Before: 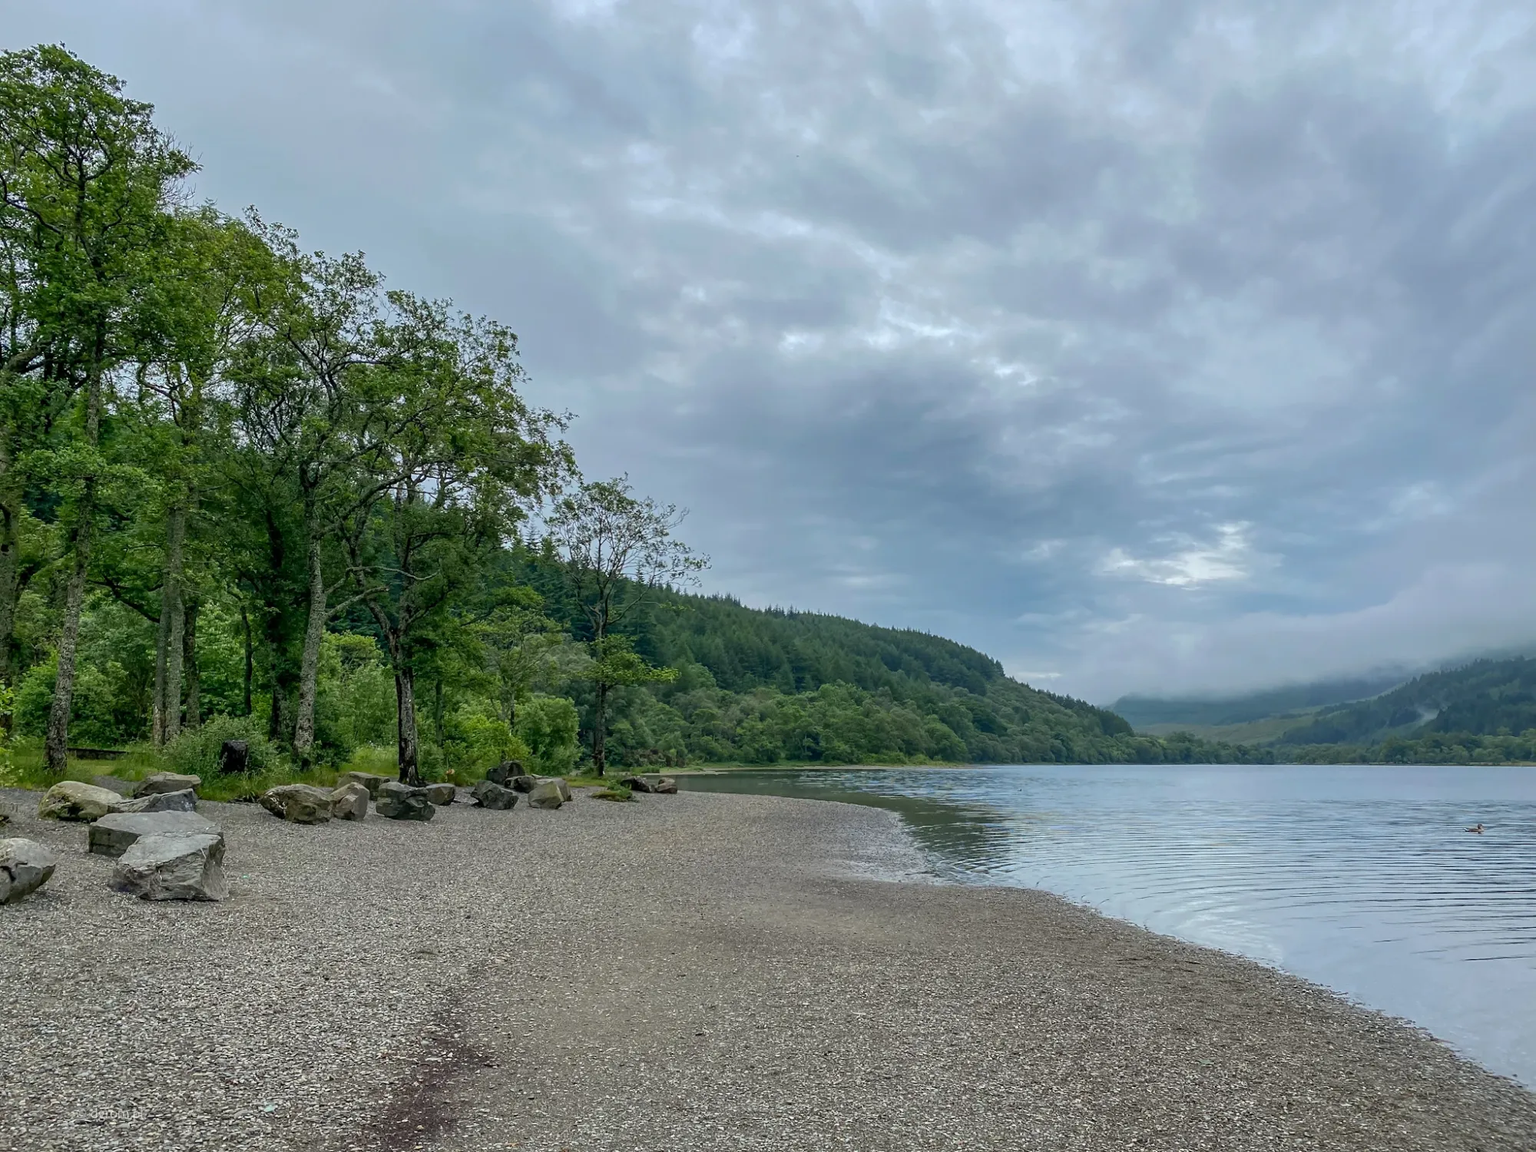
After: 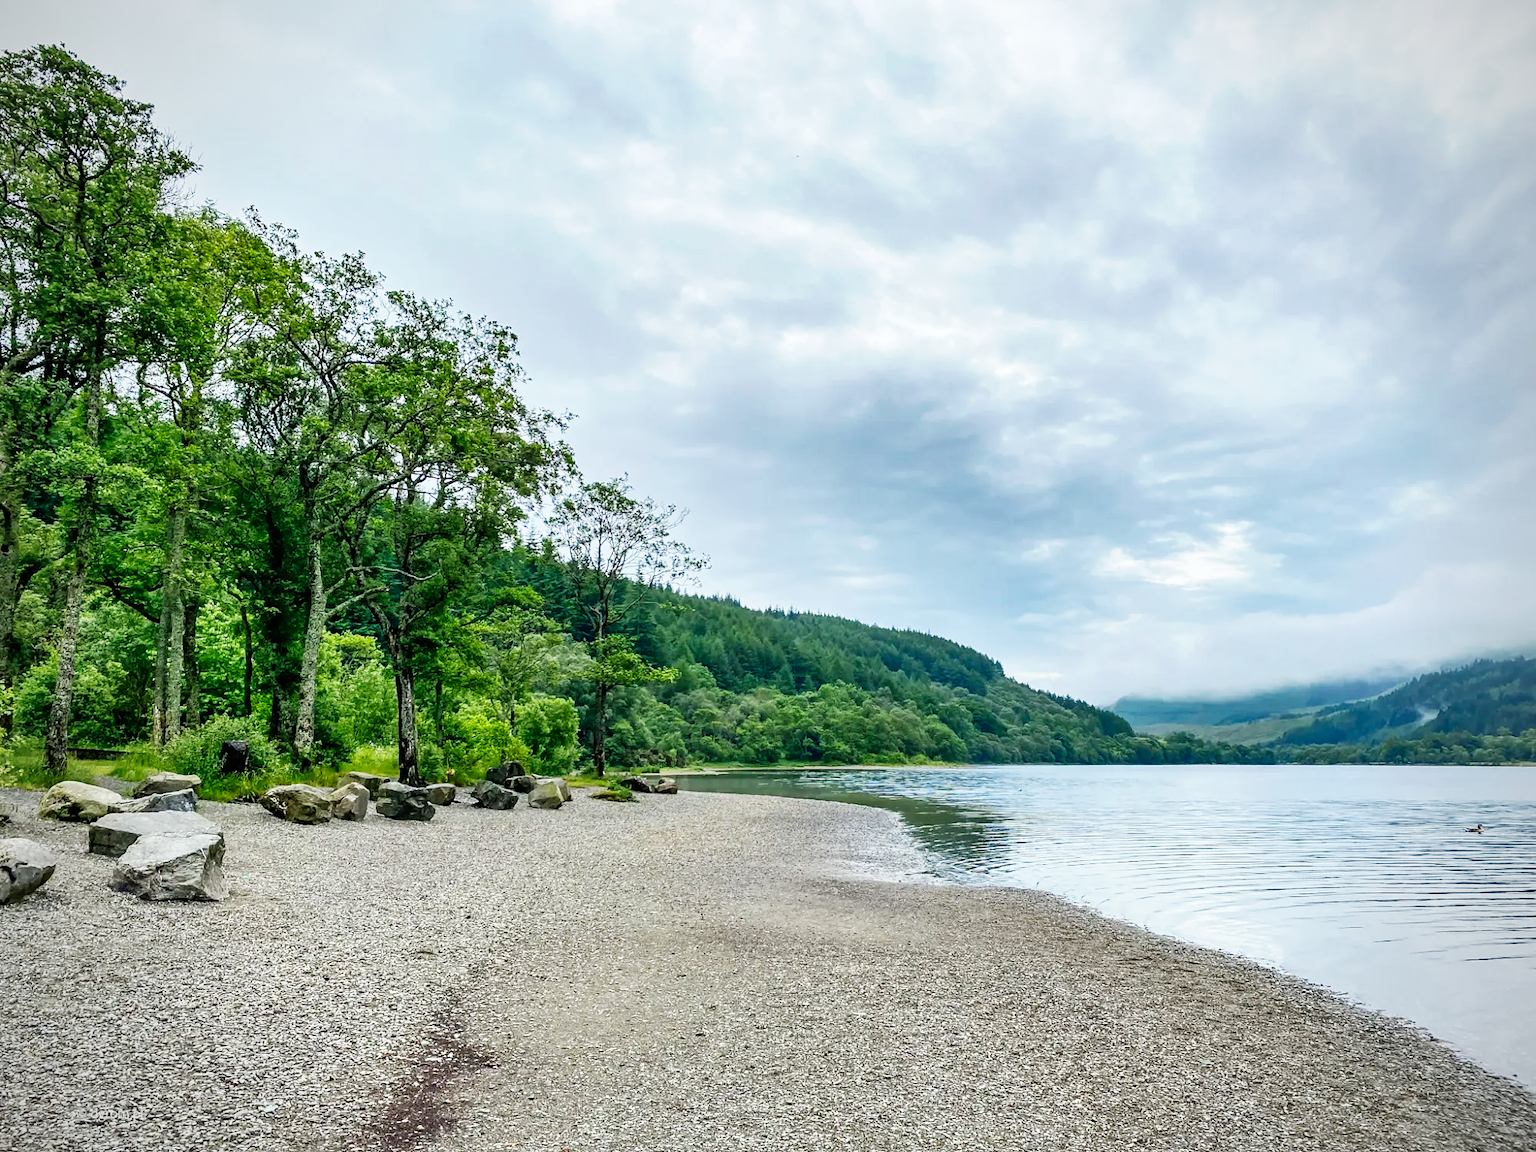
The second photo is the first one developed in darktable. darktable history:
shadows and highlights: shadows 52.42, soften with gaussian
base curve: curves: ch0 [(0, 0) (0.007, 0.004) (0.027, 0.03) (0.046, 0.07) (0.207, 0.54) (0.442, 0.872) (0.673, 0.972) (1, 1)], preserve colors none
vignetting: fall-off radius 63.6%
